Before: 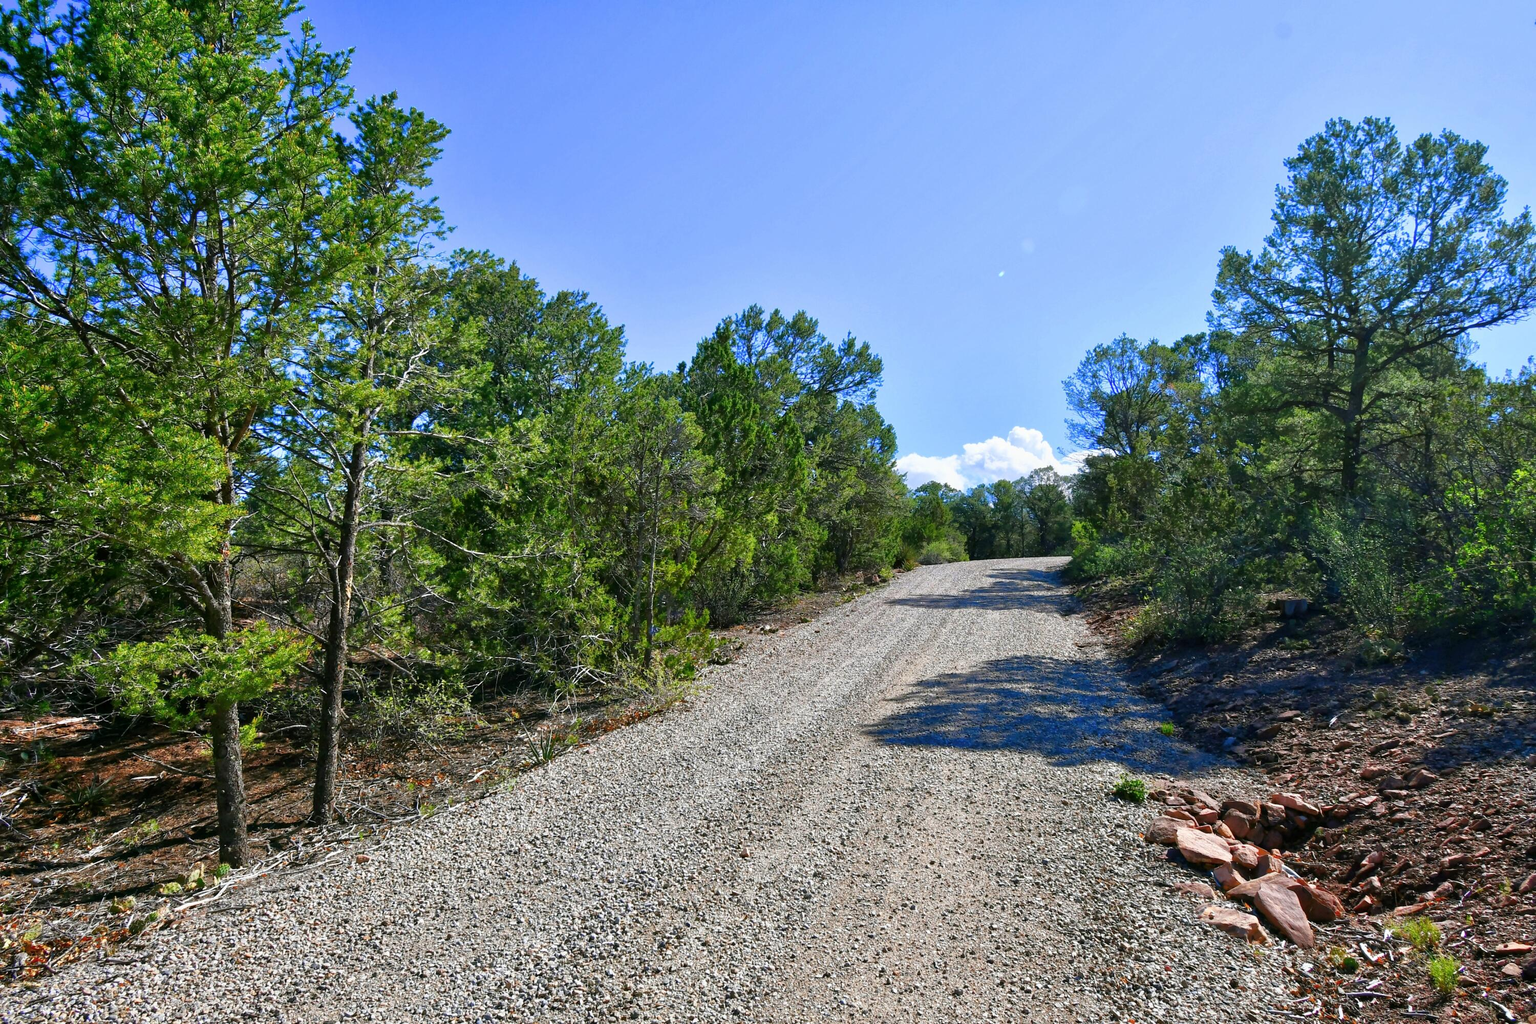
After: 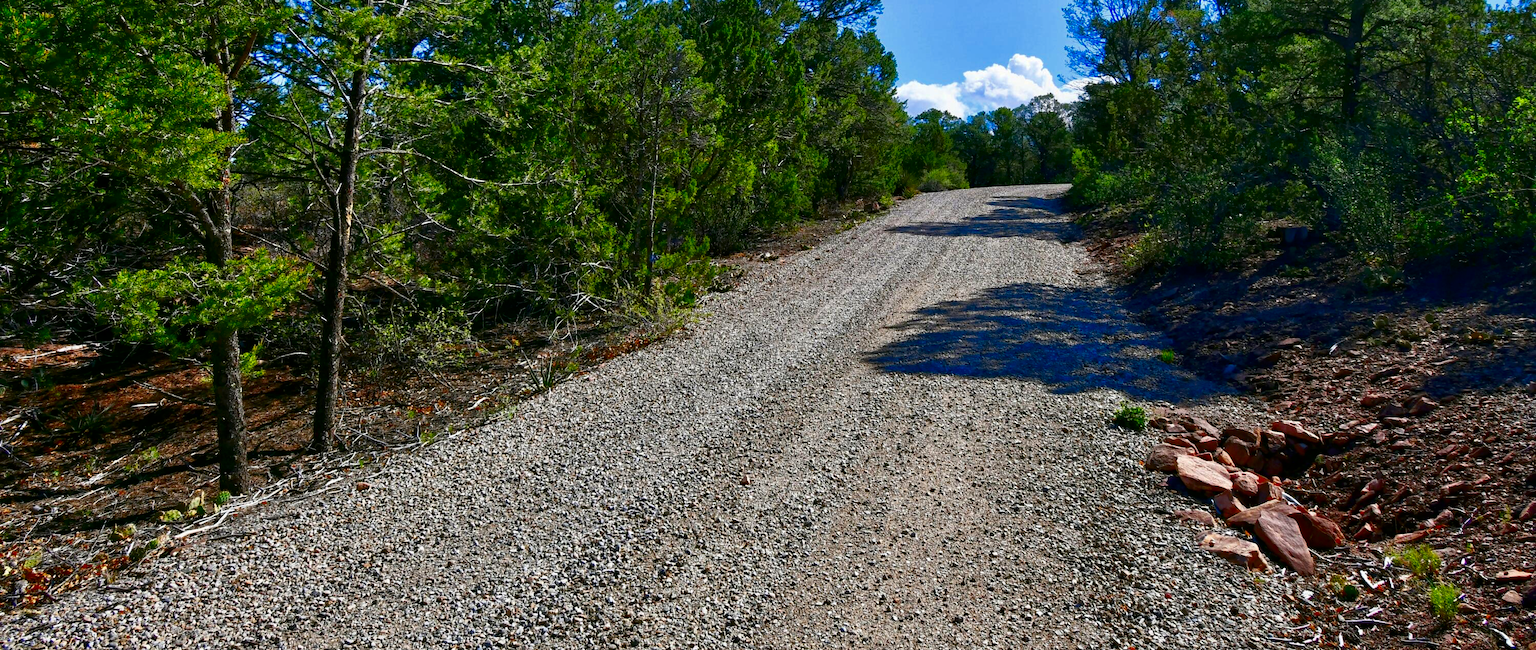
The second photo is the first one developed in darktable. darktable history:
haze removal: compatibility mode true, adaptive false
crop and rotate: top 36.411%
contrast brightness saturation: brightness -0.245, saturation 0.201
